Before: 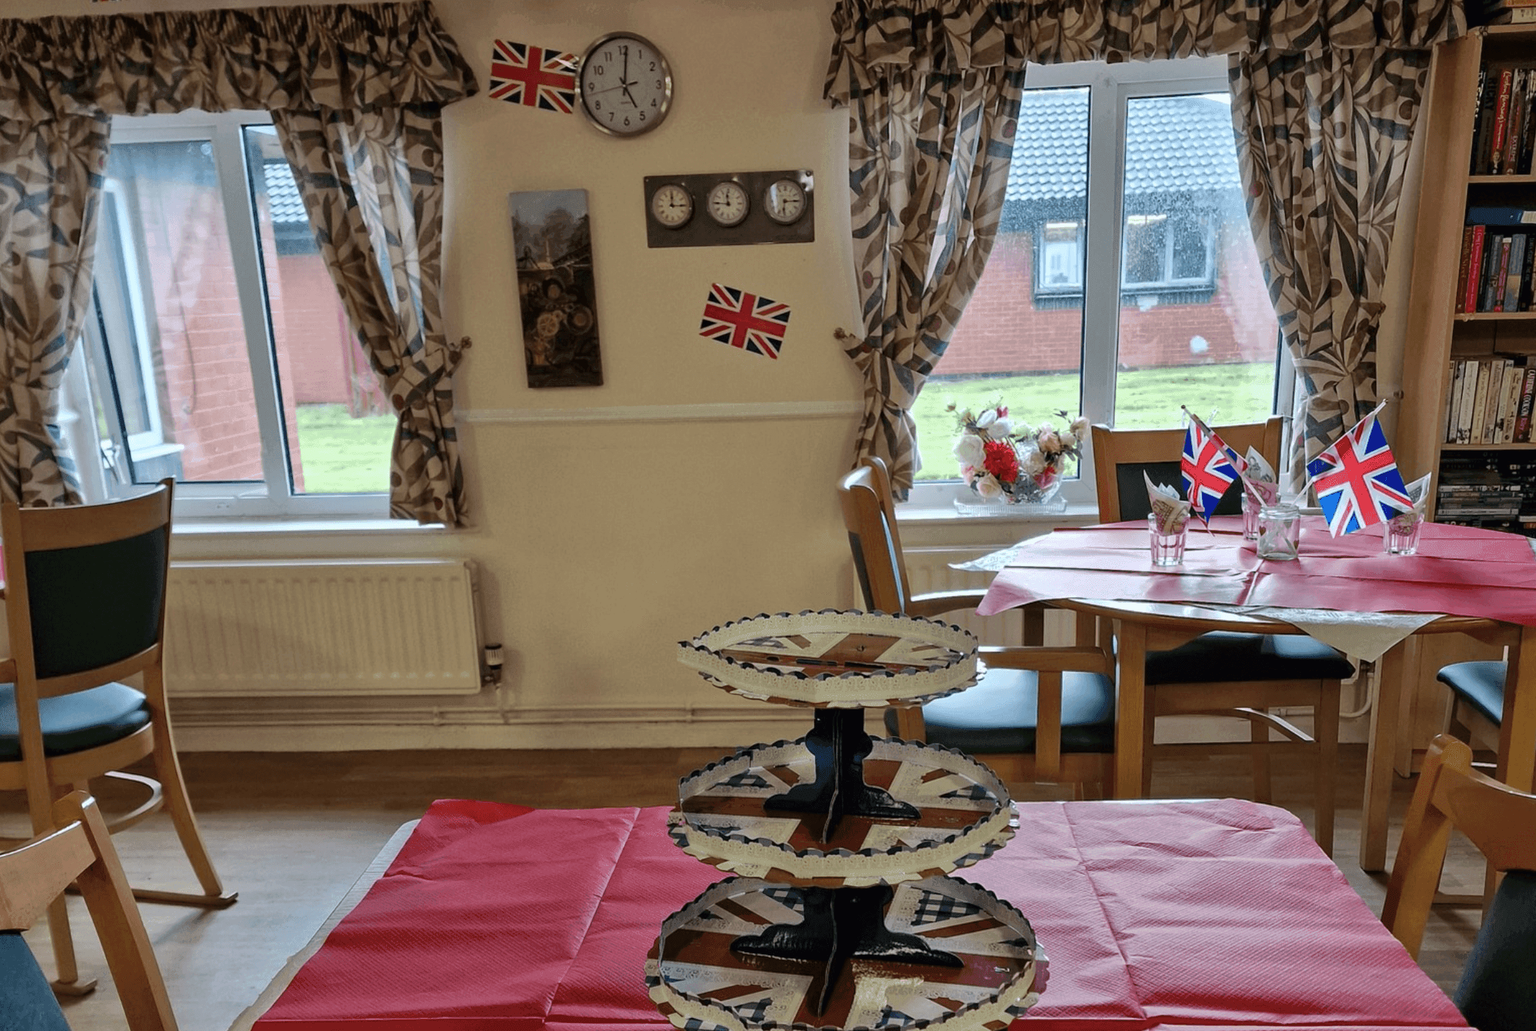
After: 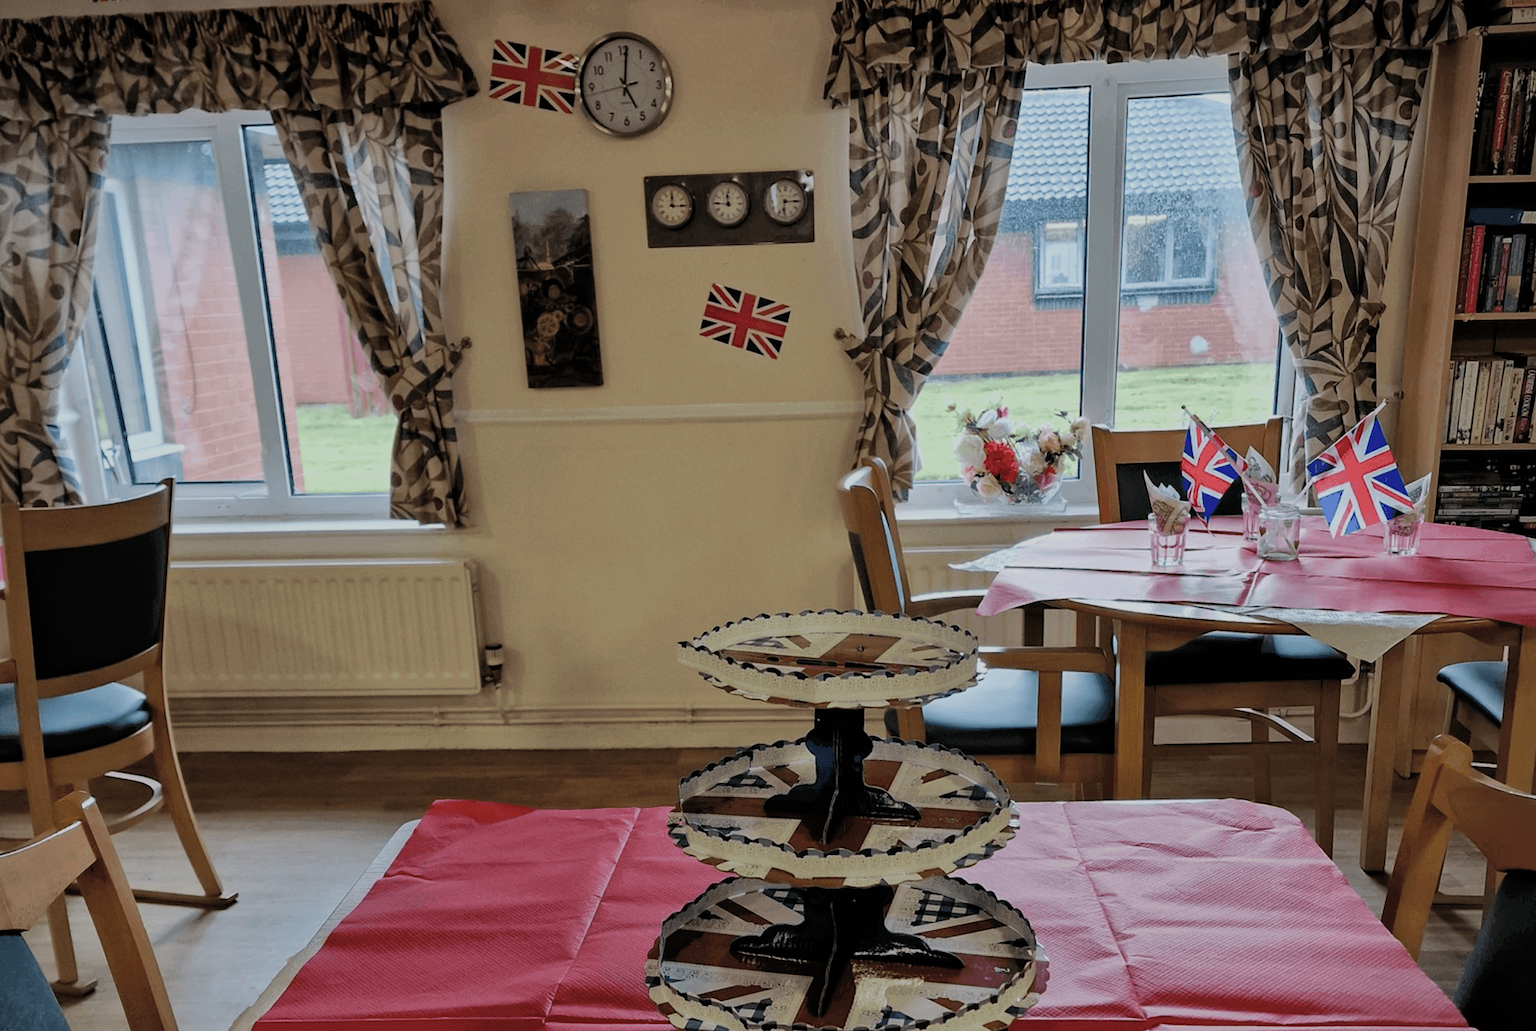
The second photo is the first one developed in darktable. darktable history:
vignetting: fall-off start 91.24%, brightness -0.41, saturation -0.31, center (-0.037, 0.141)
filmic rgb: black relative exposure -7.65 EV, white relative exposure 4.56 EV, threshold 2.99 EV, hardness 3.61, color science v4 (2020), enable highlight reconstruction true
